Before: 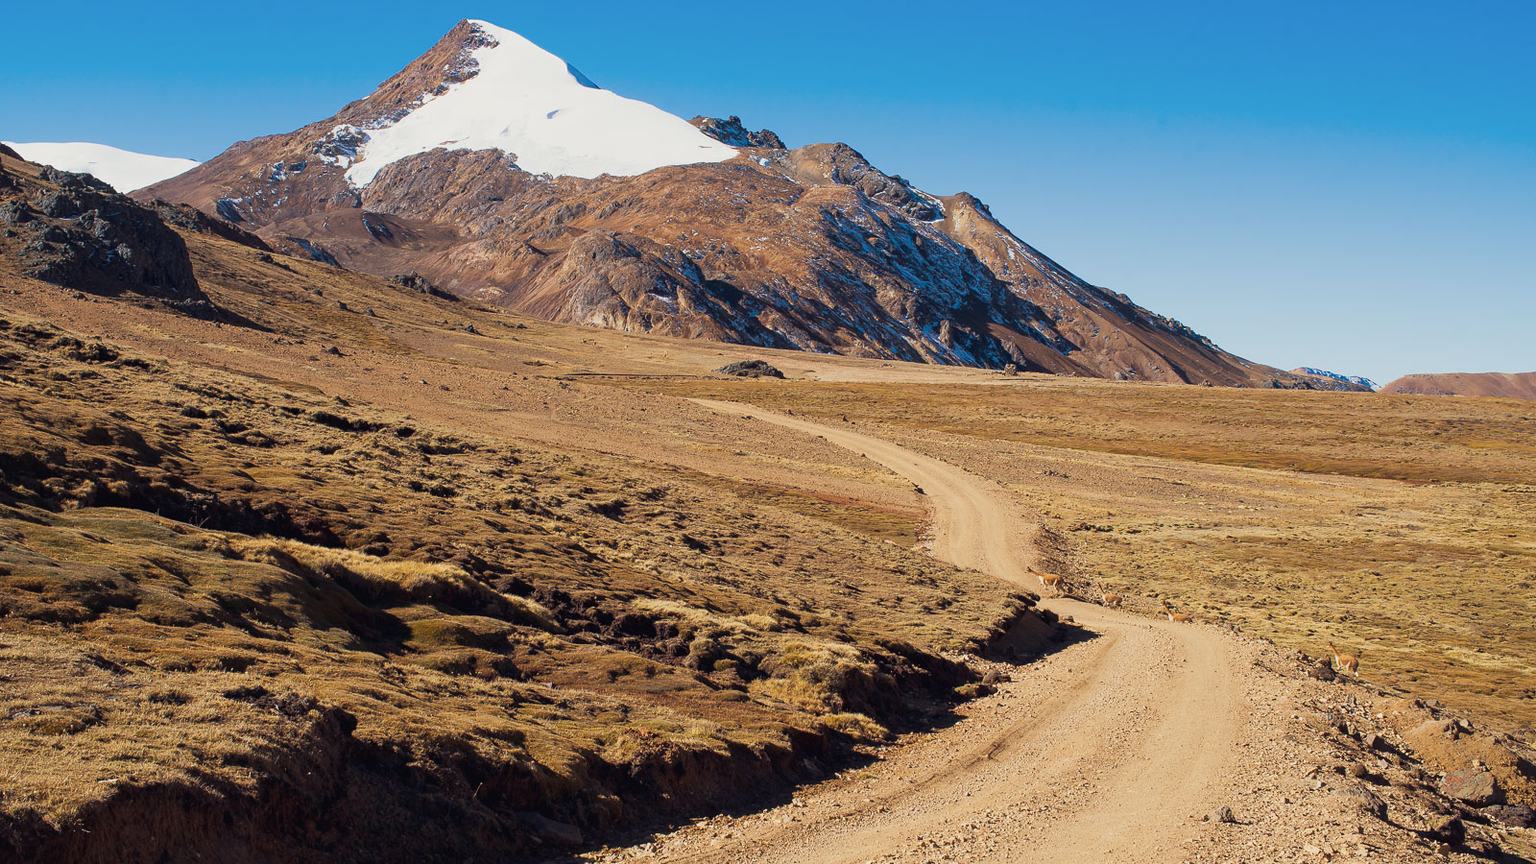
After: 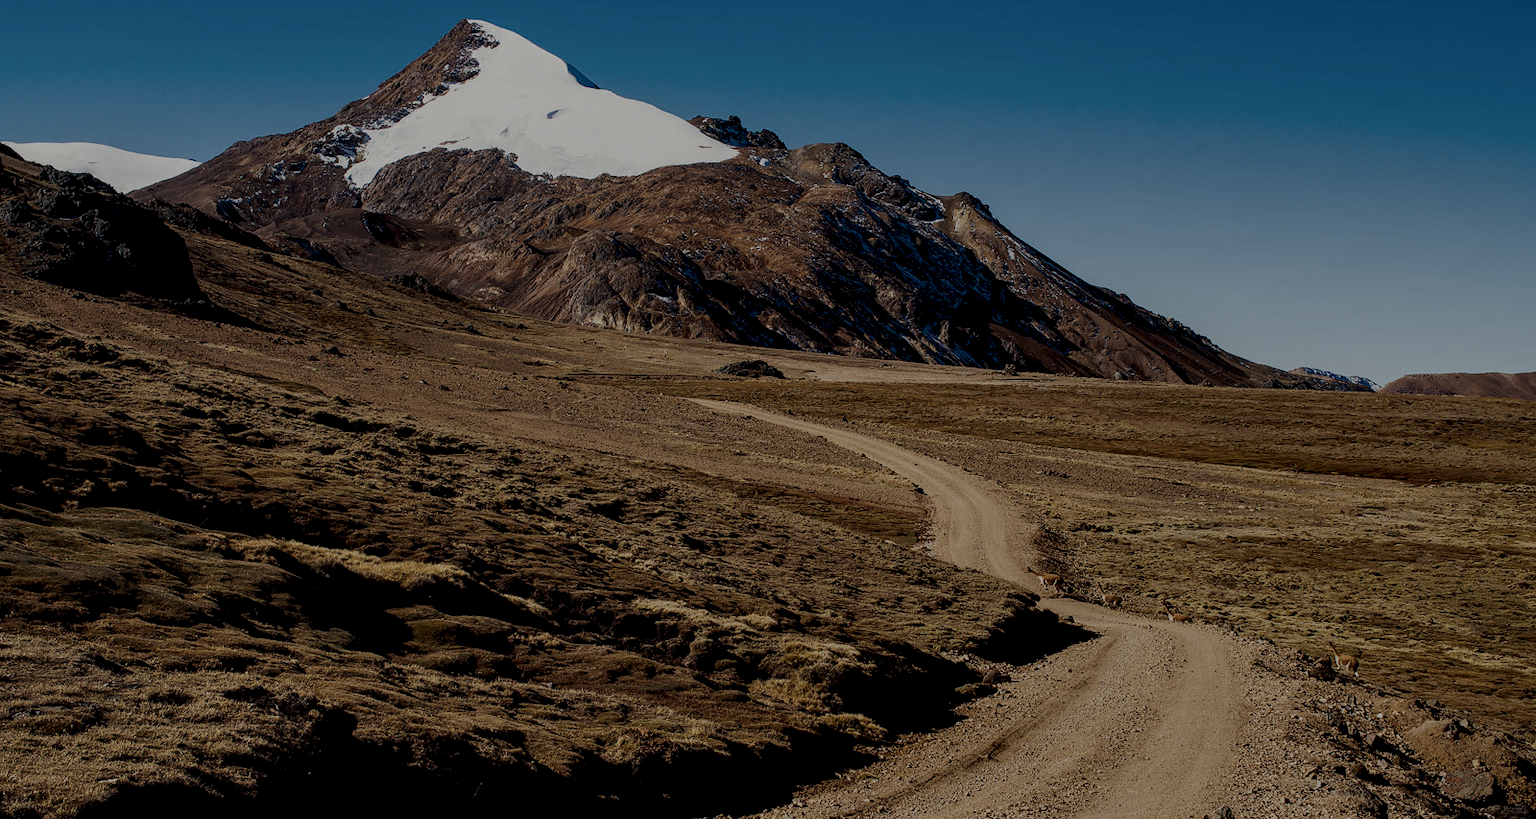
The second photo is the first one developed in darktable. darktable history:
crop and rotate: top 0%, bottom 5.097%
exposure: exposure -2.002 EV, compensate highlight preservation false
local contrast: detail 160%
tone equalizer: -8 EV -0.75 EV, -7 EV -0.7 EV, -6 EV -0.6 EV, -5 EV -0.4 EV, -3 EV 0.4 EV, -2 EV 0.6 EV, -1 EV 0.7 EV, +0 EV 0.75 EV, edges refinement/feathering 500, mask exposure compensation -1.57 EV, preserve details no
